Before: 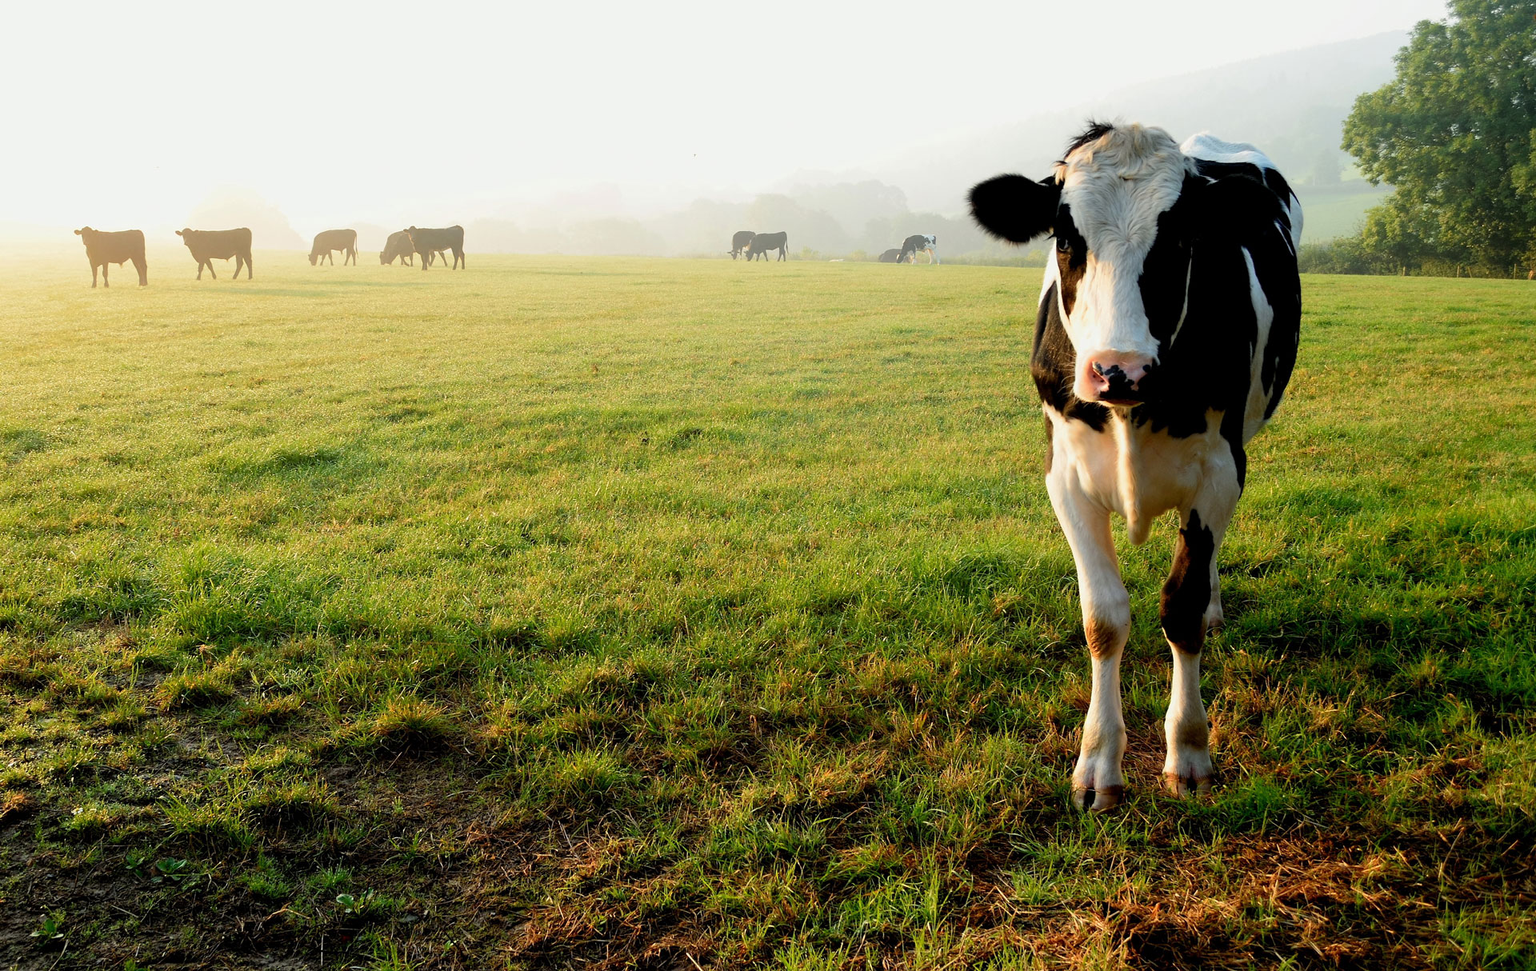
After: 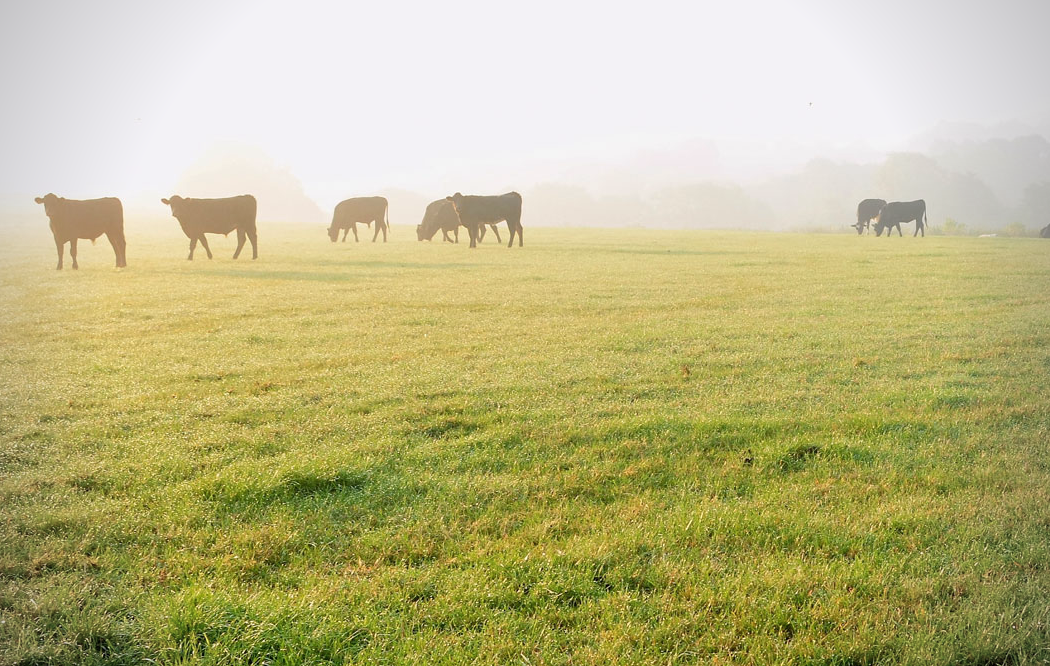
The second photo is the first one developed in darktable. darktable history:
exposure: compensate highlight preservation false
color calibration: illuminant custom, x 0.348, y 0.366, temperature 4940.58 K
crop and rotate: left 3.047%, top 7.509%, right 42.236%, bottom 37.598%
vignetting: on, module defaults
